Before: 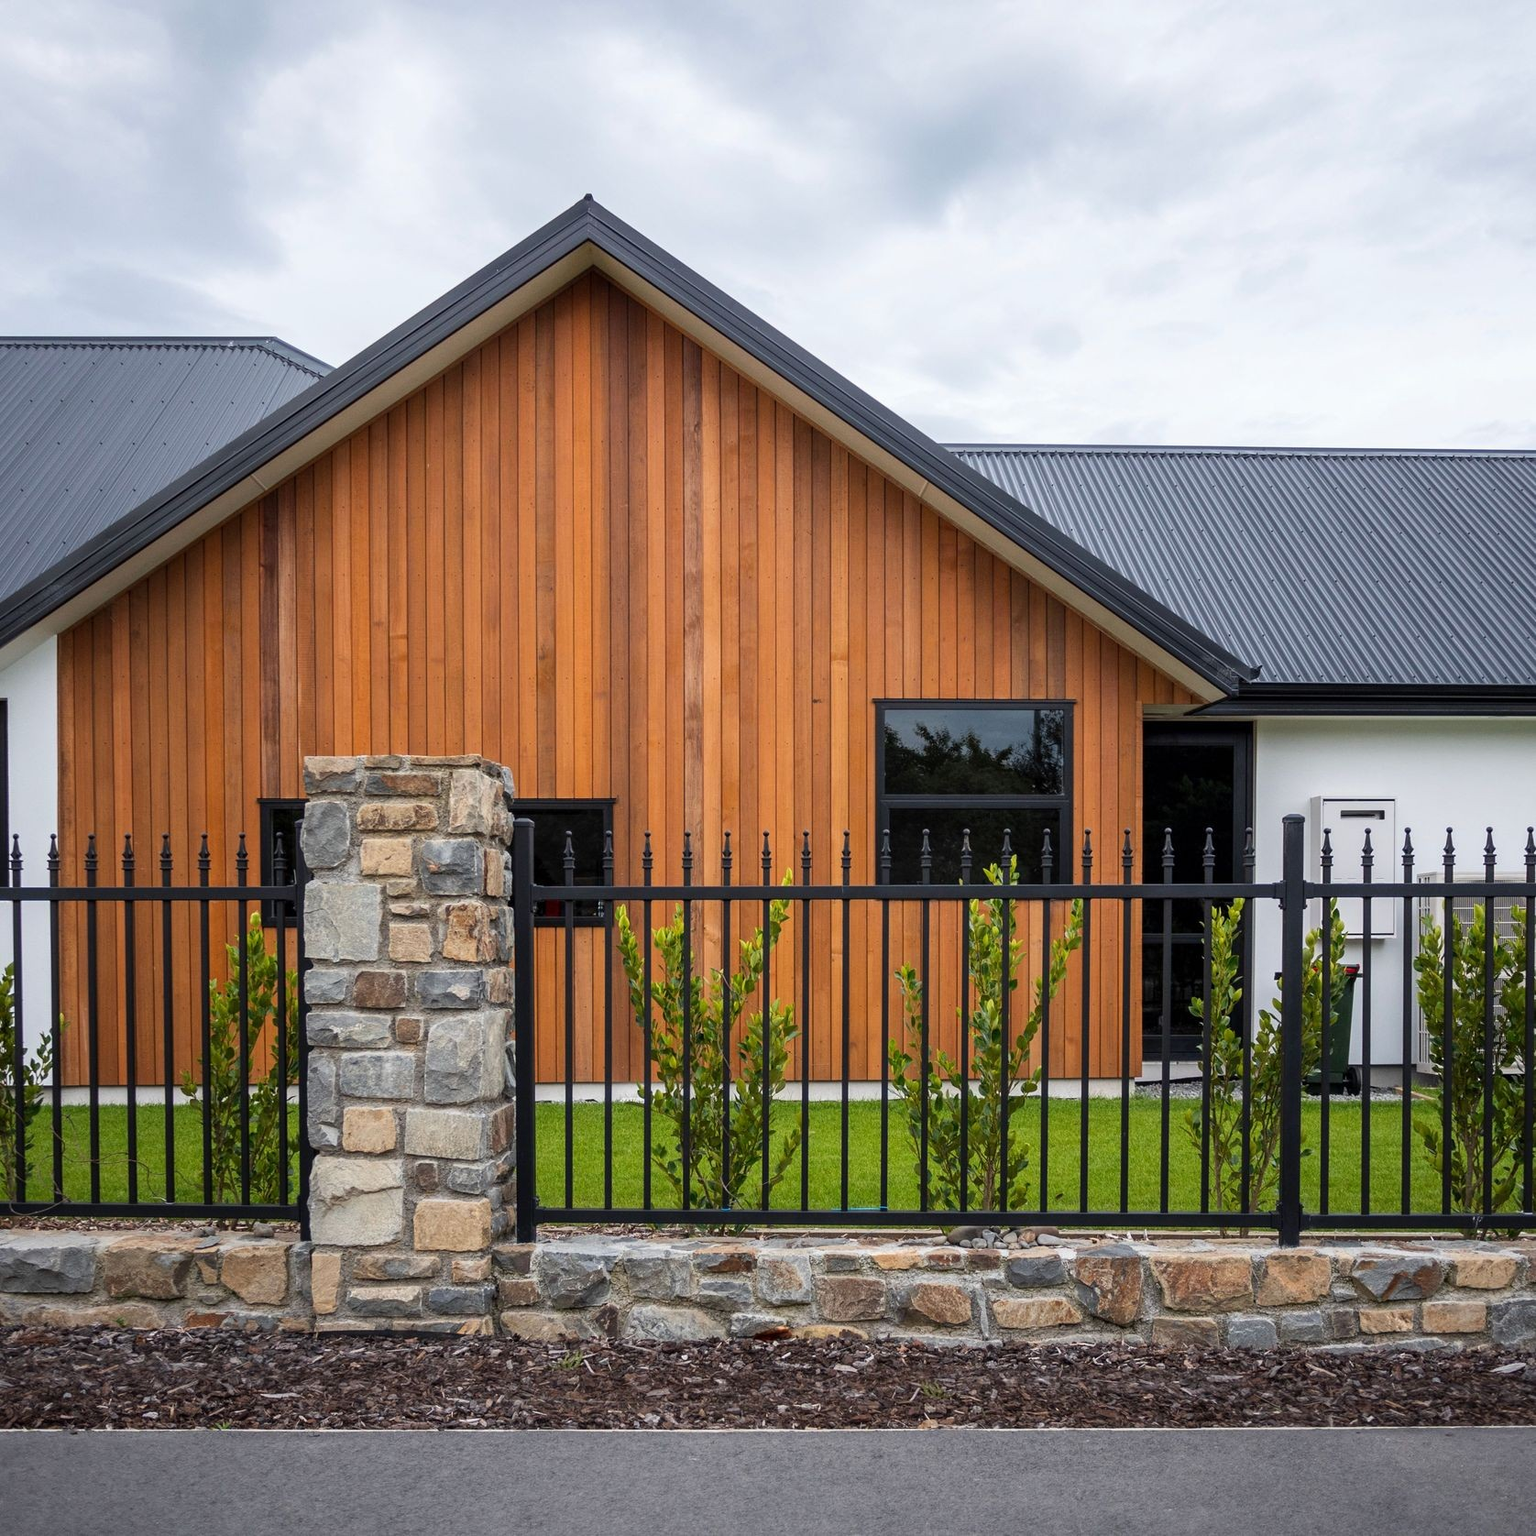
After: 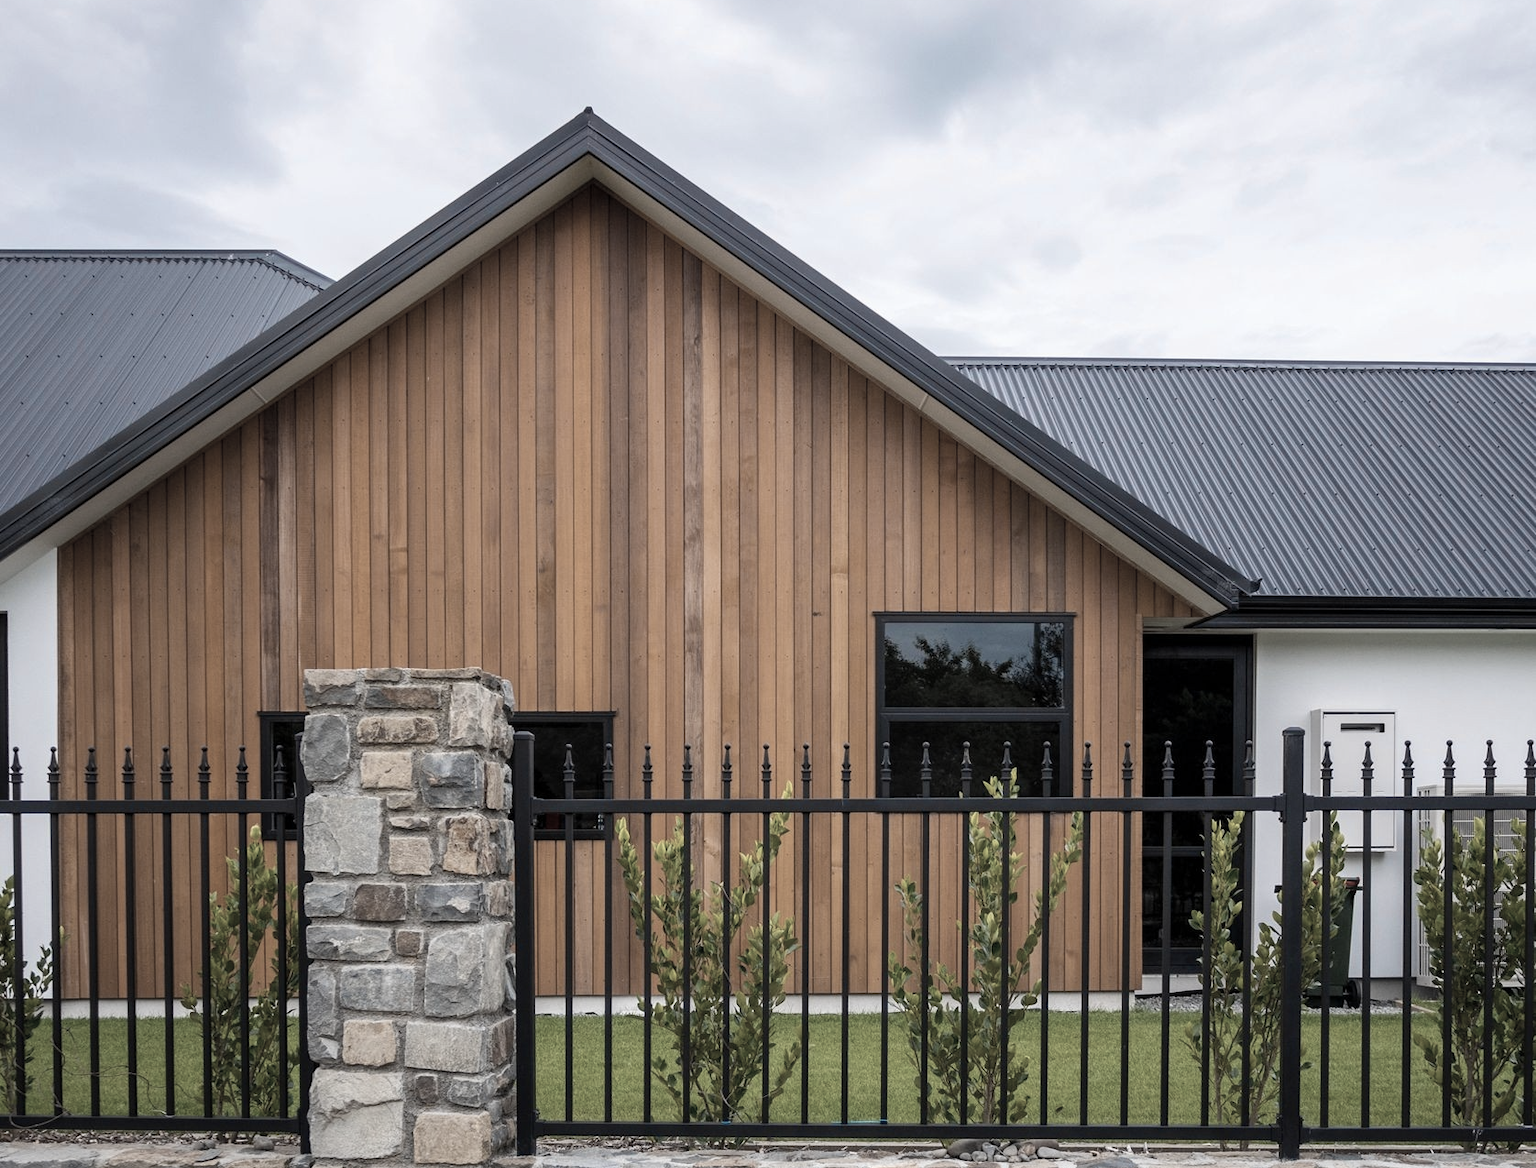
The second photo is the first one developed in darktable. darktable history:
crop: top 5.706%, bottom 18.171%
color balance rgb: highlights gain › chroma 0.188%, highlights gain › hue 330.32°, perceptual saturation grading › global saturation 25.206%
color zones: curves: ch1 [(0.238, 0.163) (0.476, 0.2) (0.733, 0.322) (0.848, 0.134)]
